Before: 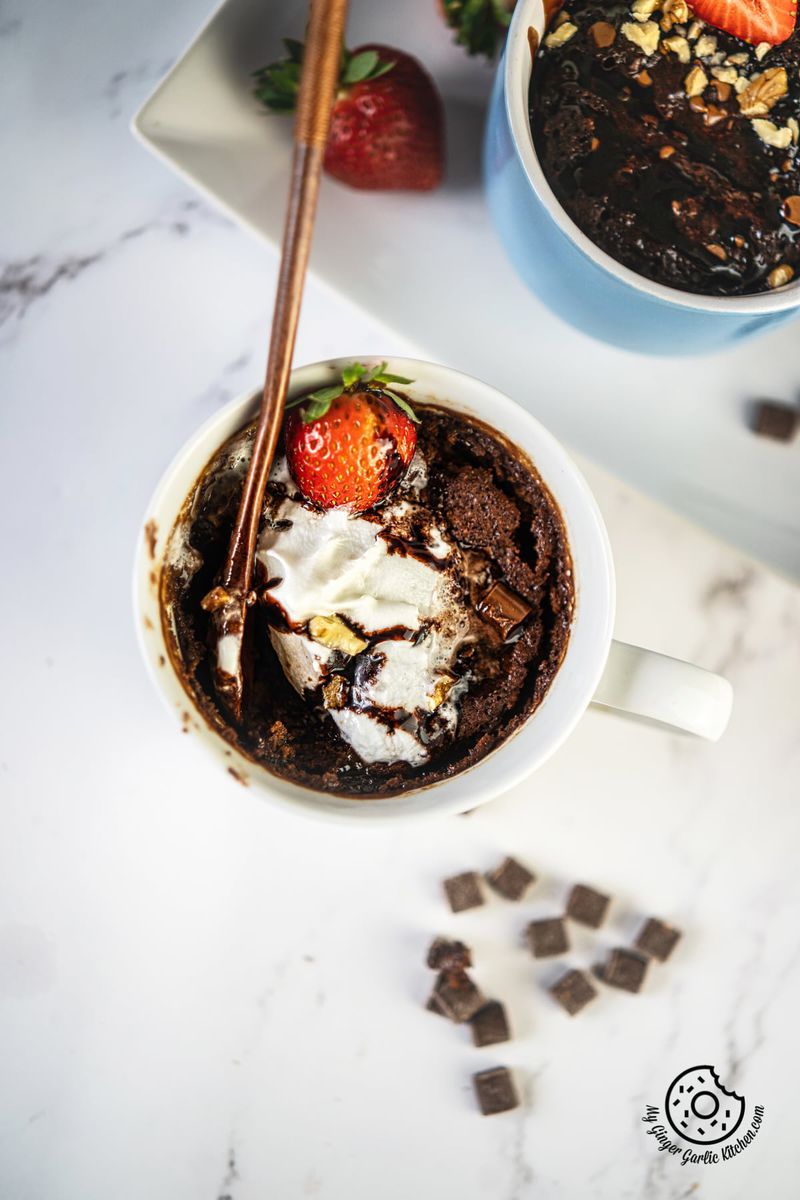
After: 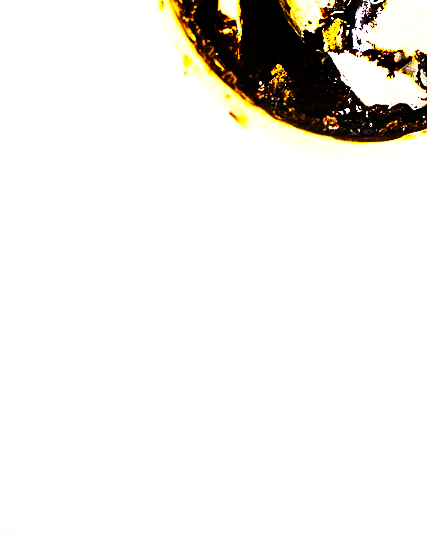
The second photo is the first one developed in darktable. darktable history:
crop and rotate: top 54.778%, right 46.61%, bottom 0.159%
tone equalizer: -8 EV -1.08 EV, -7 EV -1.01 EV, -6 EV -0.867 EV, -5 EV -0.578 EV, -3 EV 0.578 EV, -2 EV 0.867 EV, -1 EV 1.01 EV, +0 EV 1.08 EV, edges refinement/feathering 500, mask exposure compensation -1.57 EV, preserve details no
color balance rgb: linear chroma grading › global chroma 42%, perceptual saturation grading › global saturation 42%, global vibrance 33%
sharpen: amount 0.2
rgb curve: curves: ch0 [(0, 0) (0.21, 0.15) (0.24, 0.21) (0.5, 0.75) (0.75, 0.96) (0.89, 0.99) (1, 1)]; ch1 [(0, 0.02) (0.21, 0.13) (0.25, 0.2) (0.5, 0.67) (0.75, 0.9) (0.89, 0.97) (1, 1)]; ch2 [(0, 0.02) (0.21, 0.13) (0.25, 0.2) (0.5, 0.67) (0.75, 0.9) (0.89, 0.97) (1, 1)], compensate middle gray true
base curve: curves: ch0 [(0, 0) (0.036, 0.037) (0.121, 0.228) (0.46, 0.76) (0.859, 0.983) (1, 1)], preserve colors none
